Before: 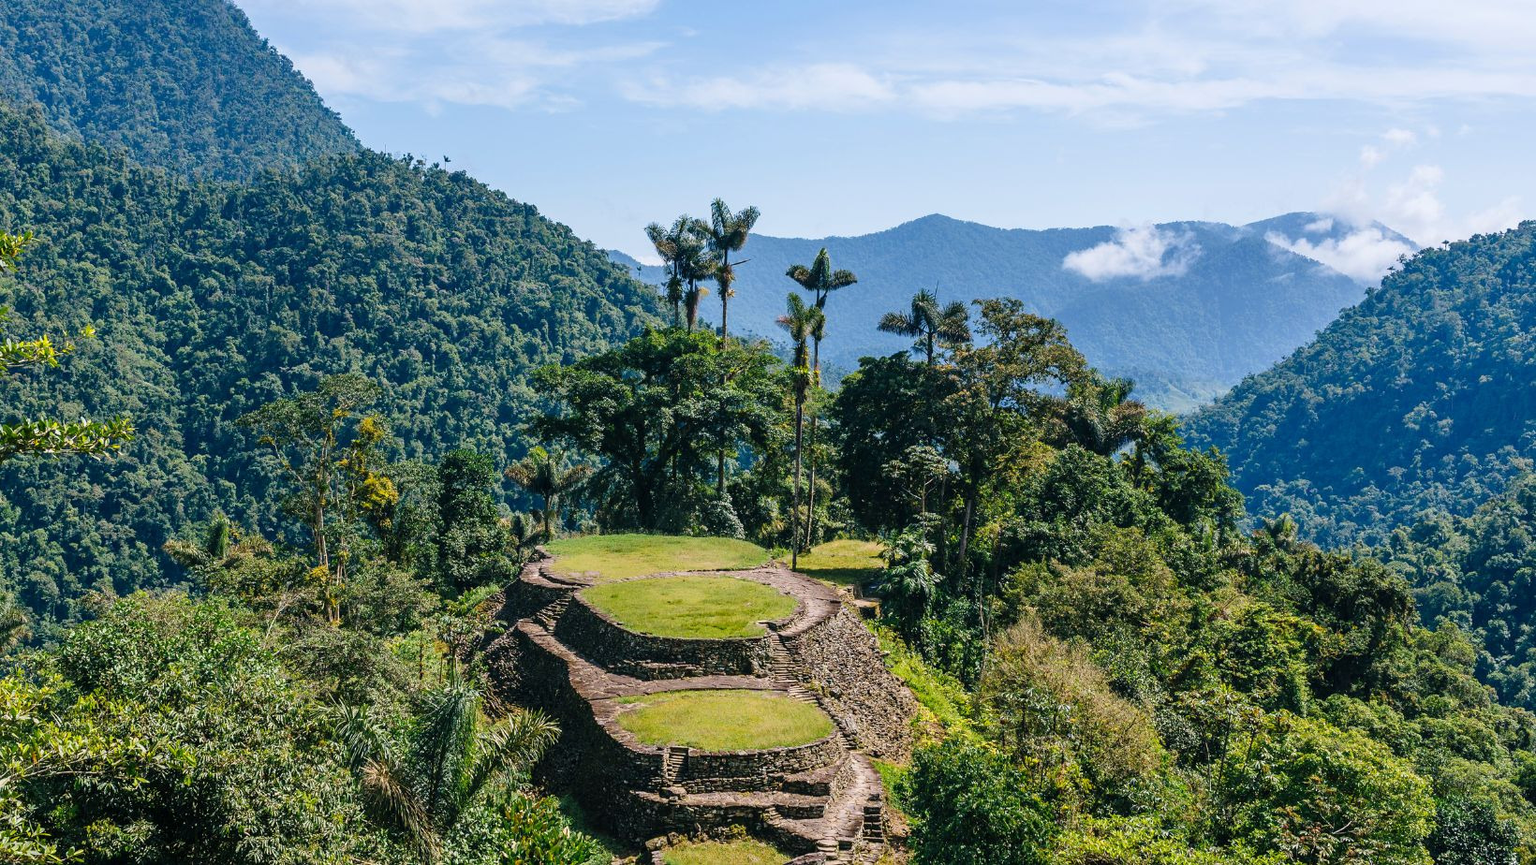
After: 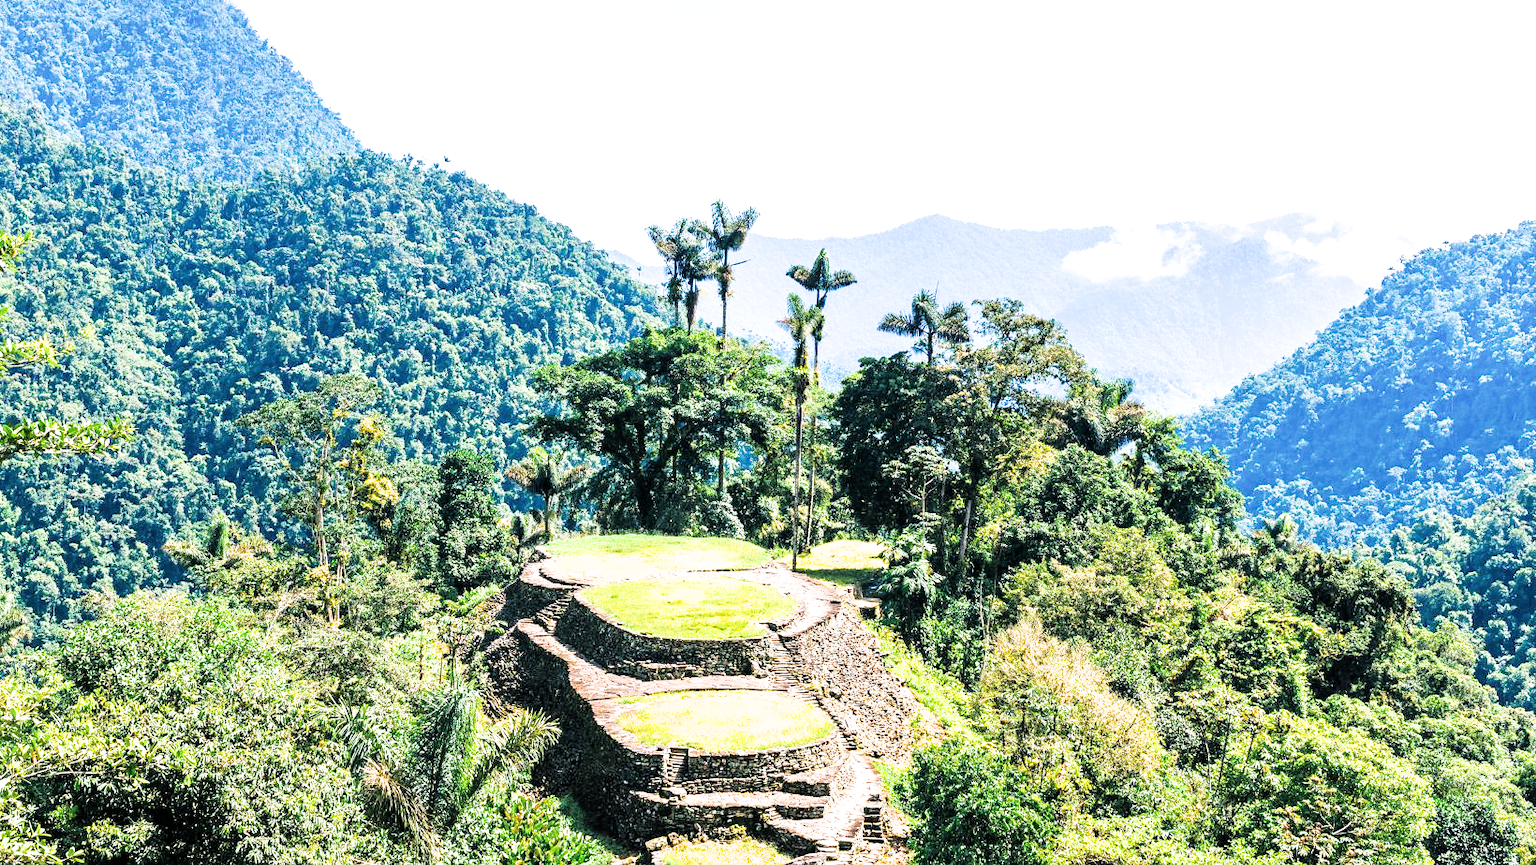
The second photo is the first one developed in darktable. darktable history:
exposure: black level correction 0, exposure 2.138 EV, compensate exposure bias true, compensate highlight preservation false
filmic rgb: black relative exposure -5 EV, white relative exposure 3.5 EV, hardness 3.19, contrast 1.2, highlights saturation mix -50%
